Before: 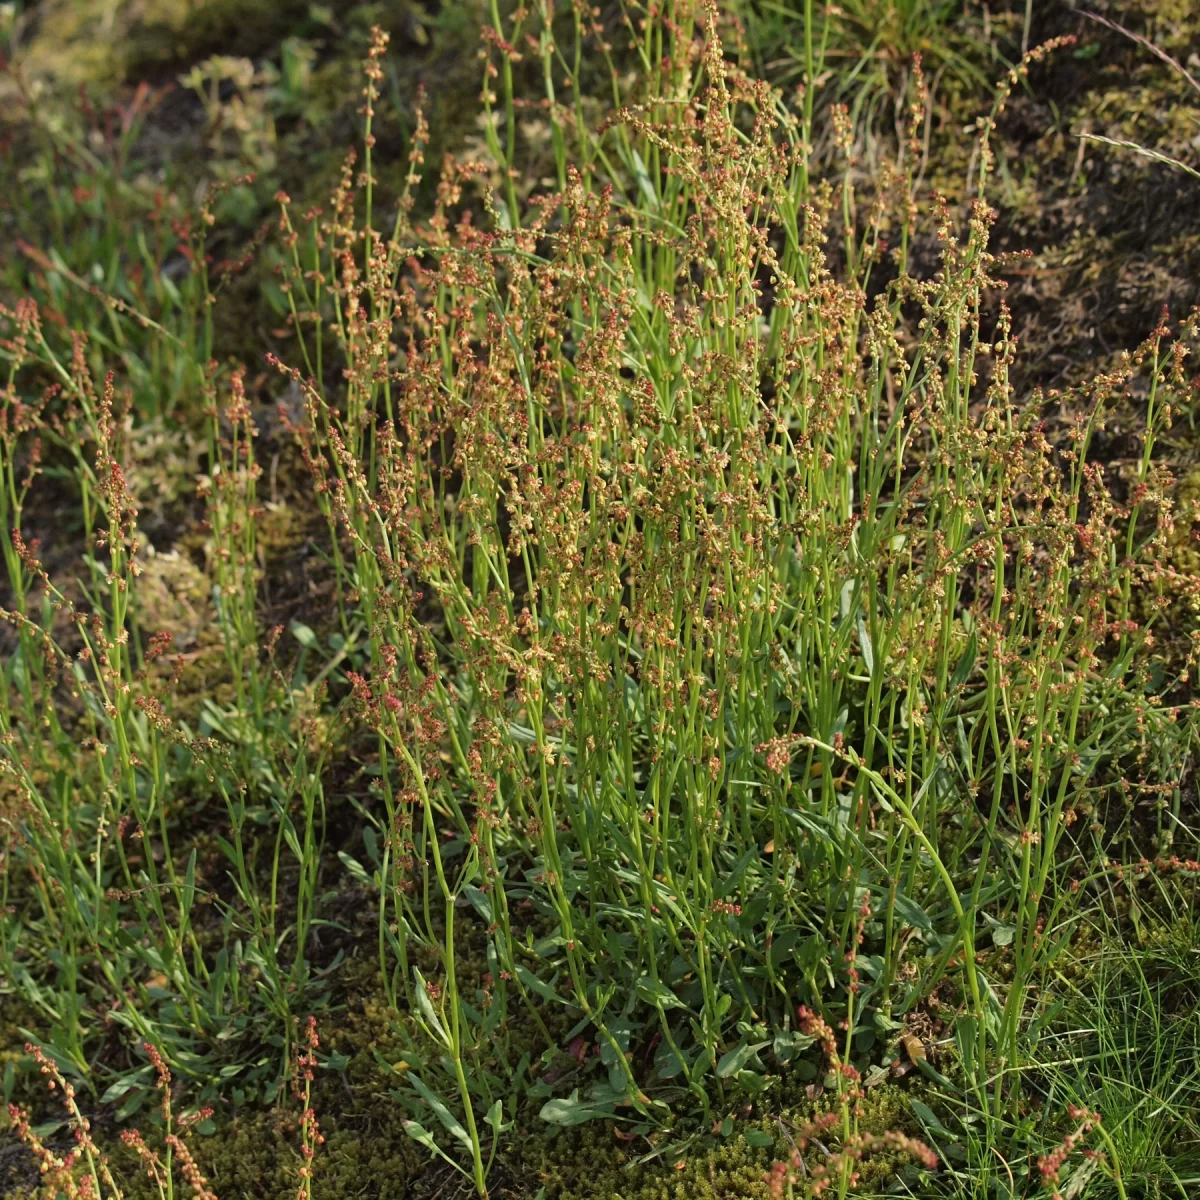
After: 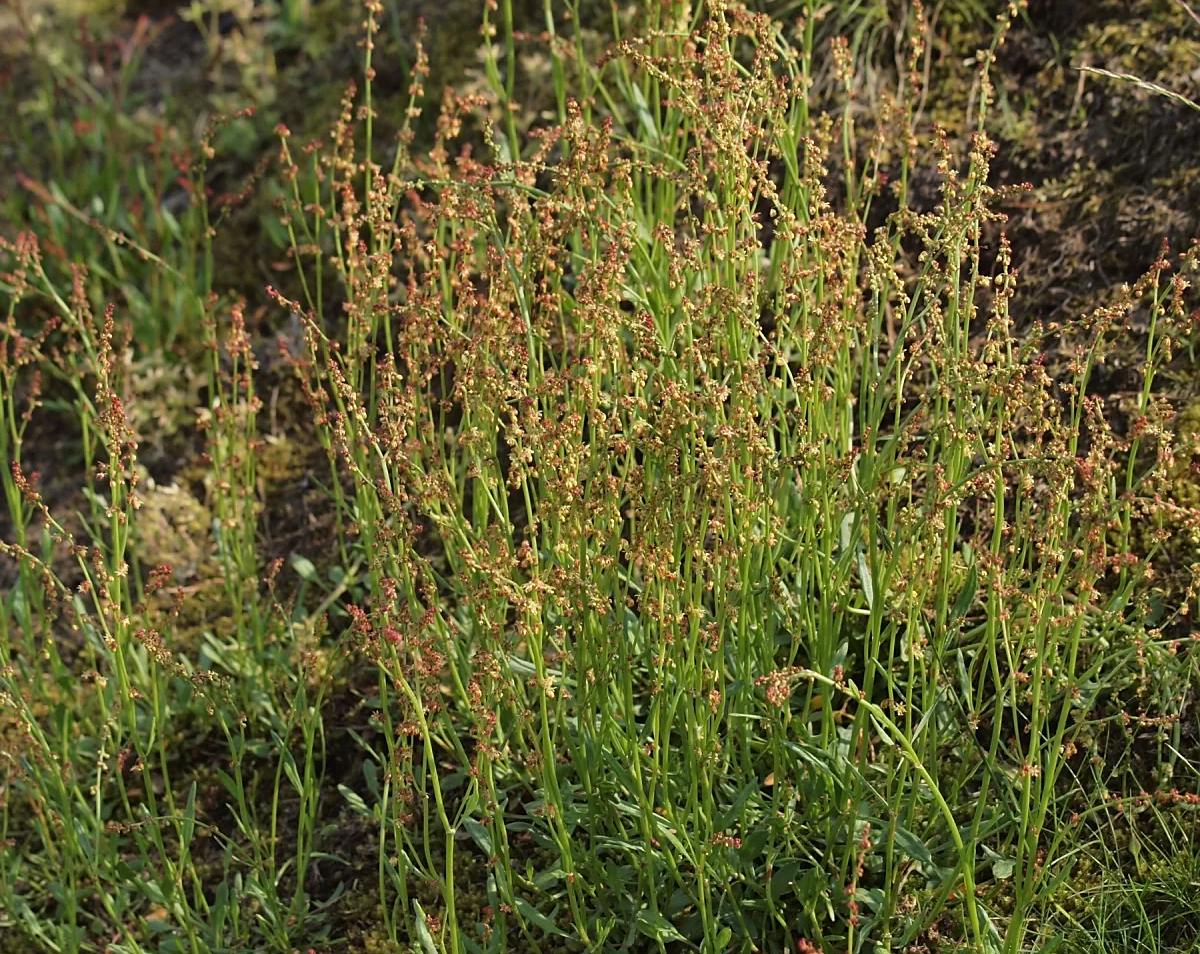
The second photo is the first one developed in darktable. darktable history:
crop and rotate: top 5.665%, bottom 14.755%
sharpen: radius 1.489, amount 0.406, threshold 1.554
